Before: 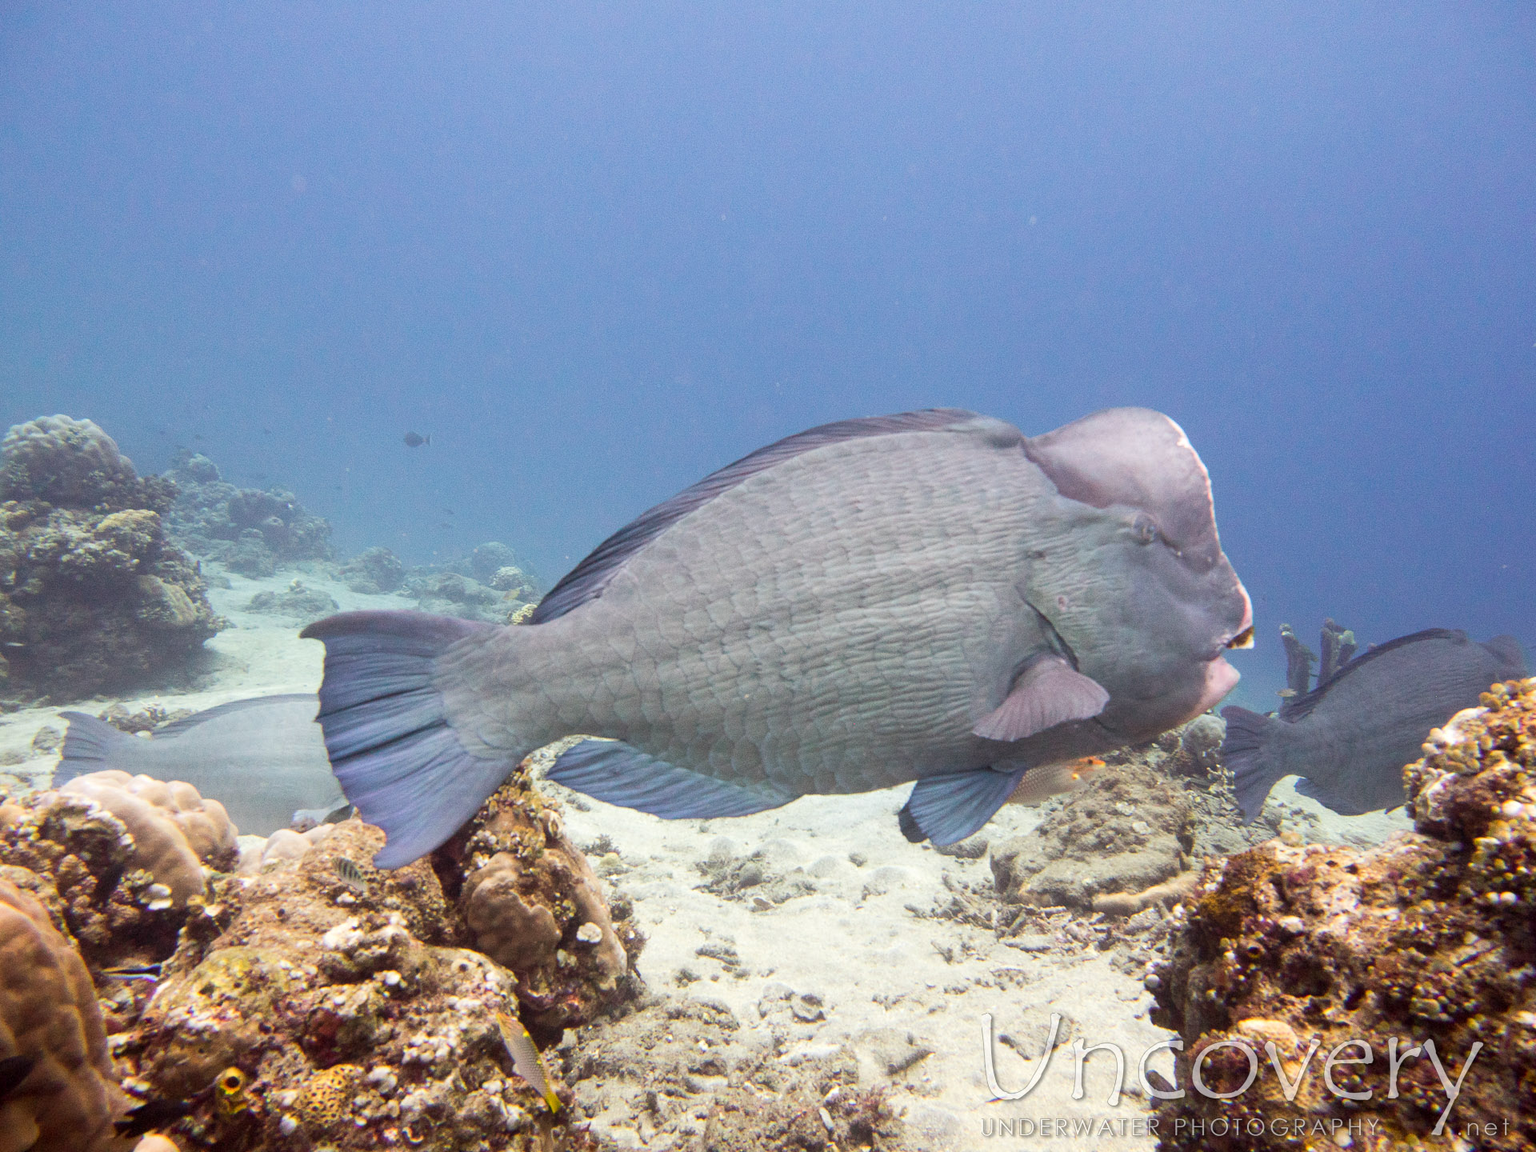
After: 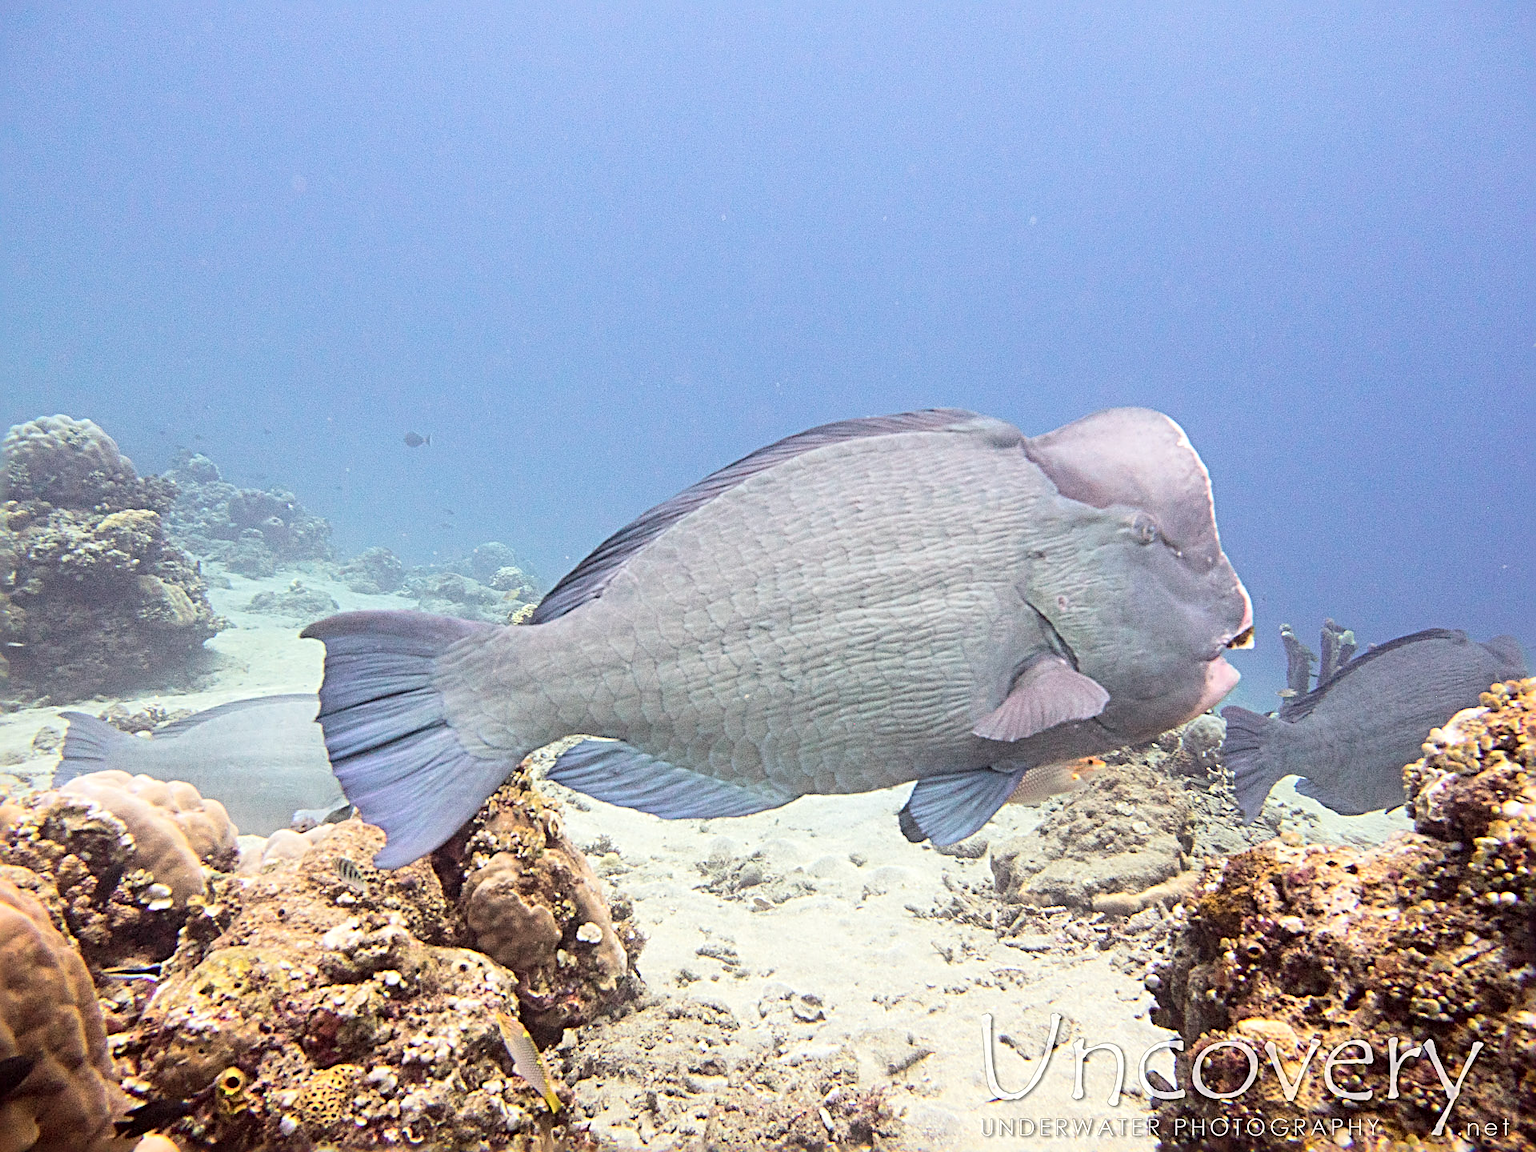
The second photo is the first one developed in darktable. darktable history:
sharpen: radius 3.662, amount 0.916
tone curve: curves: ch0 [(0, 0) (0.003, 0.004) (0.011, 0.014) (0.025, 0.032) (0.044, 0.057) (0.069, 0.089) (0.1, 0.128) (0.136, 0.174) (0.177, 0.227) (0.224, 0.287) (0.277, 0.354) (0.335, 0.427) (0.399, 0.507) (0.468, 0.582) (0.543, 0.653) (0.623, 0.726) (0.709, 0.799) (0.801, 0.876) (0.898, 0.937) (1, 1)], color space Lab, independent channels, preserve colors none
